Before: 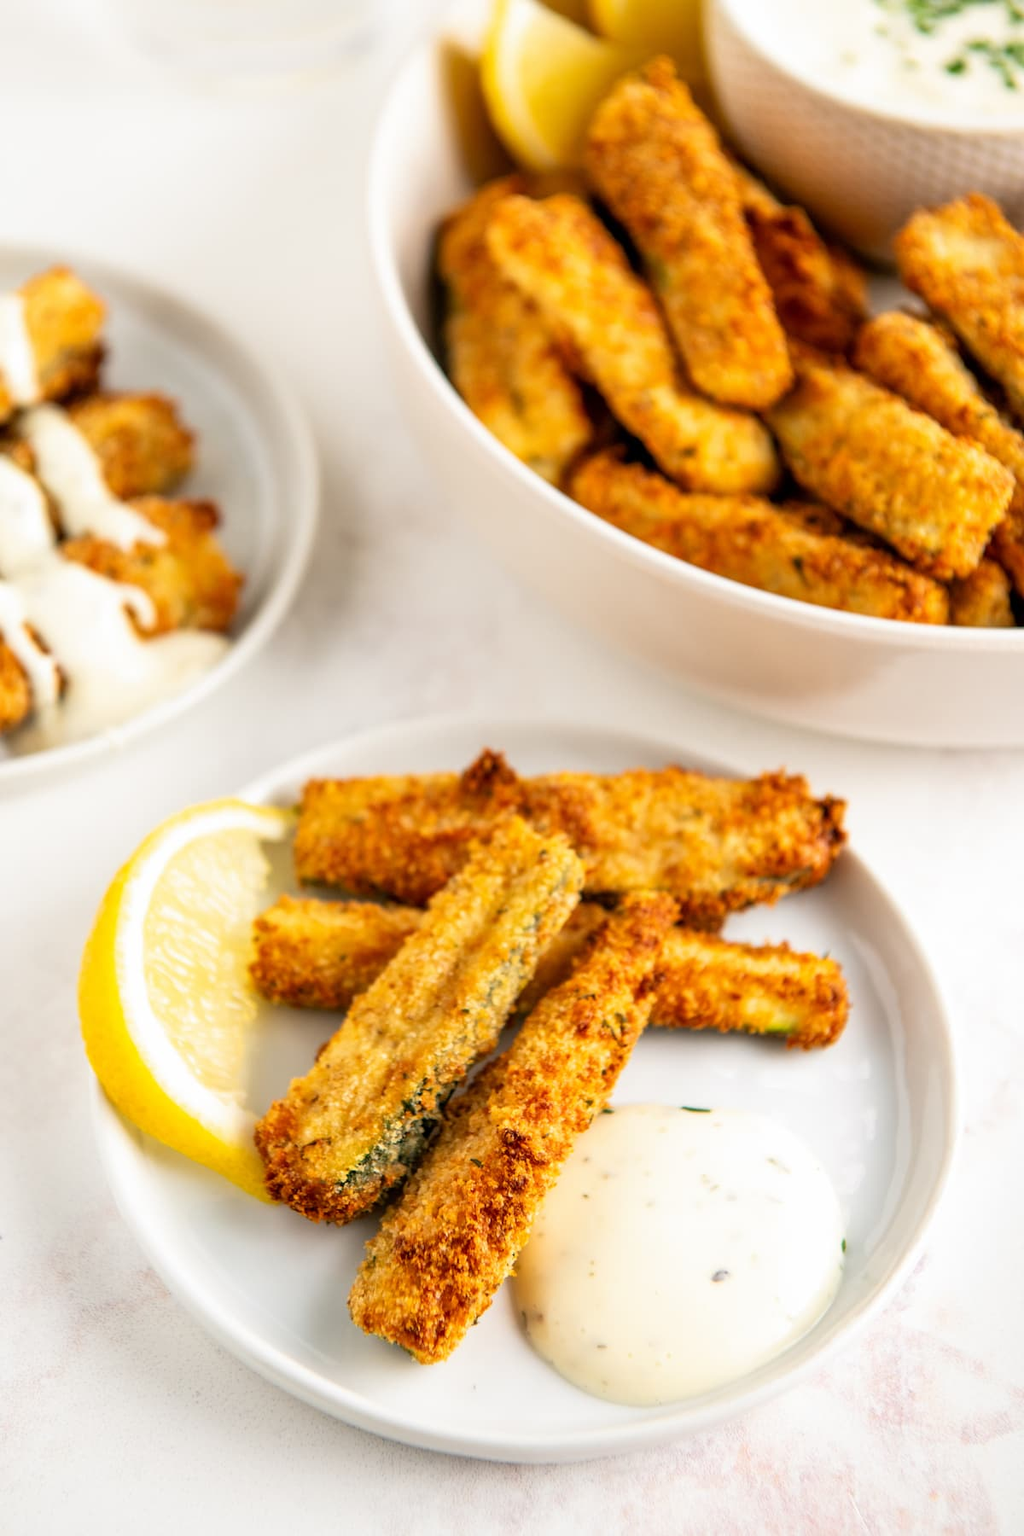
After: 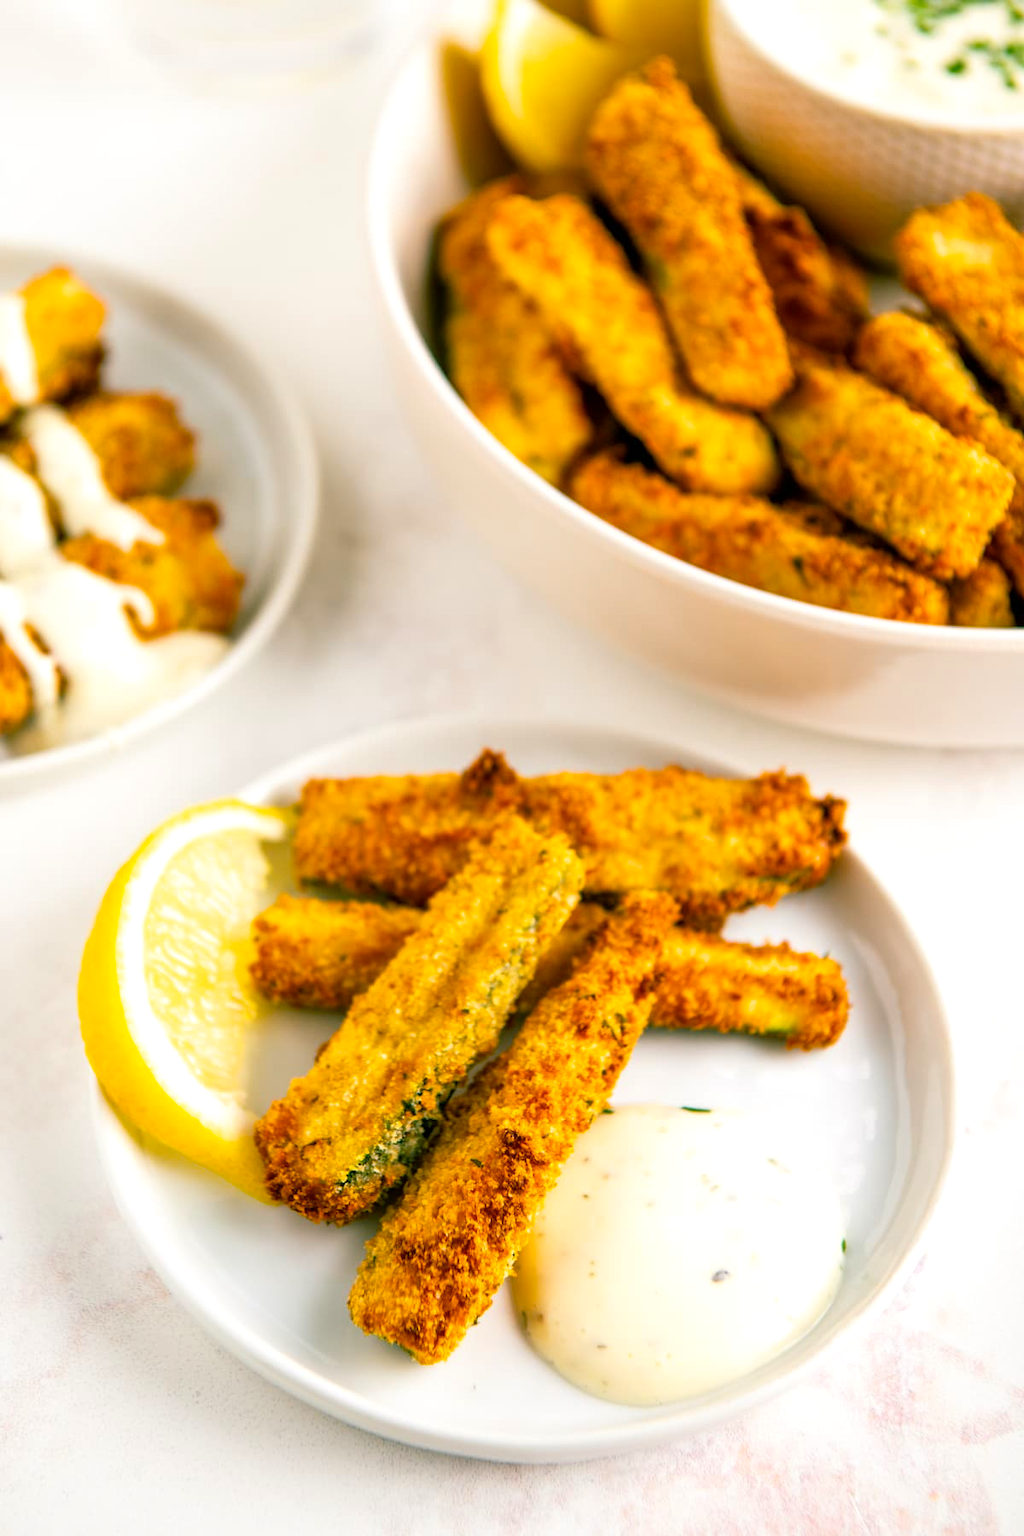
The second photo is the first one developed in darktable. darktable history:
color balance rgb: shadows lift › chroma 11.867%, shadows lift › hue 133.29°, perceptual saturation grading › global saturation 30.112%, perceptual brilliance grading › global brilliance 2.632%
